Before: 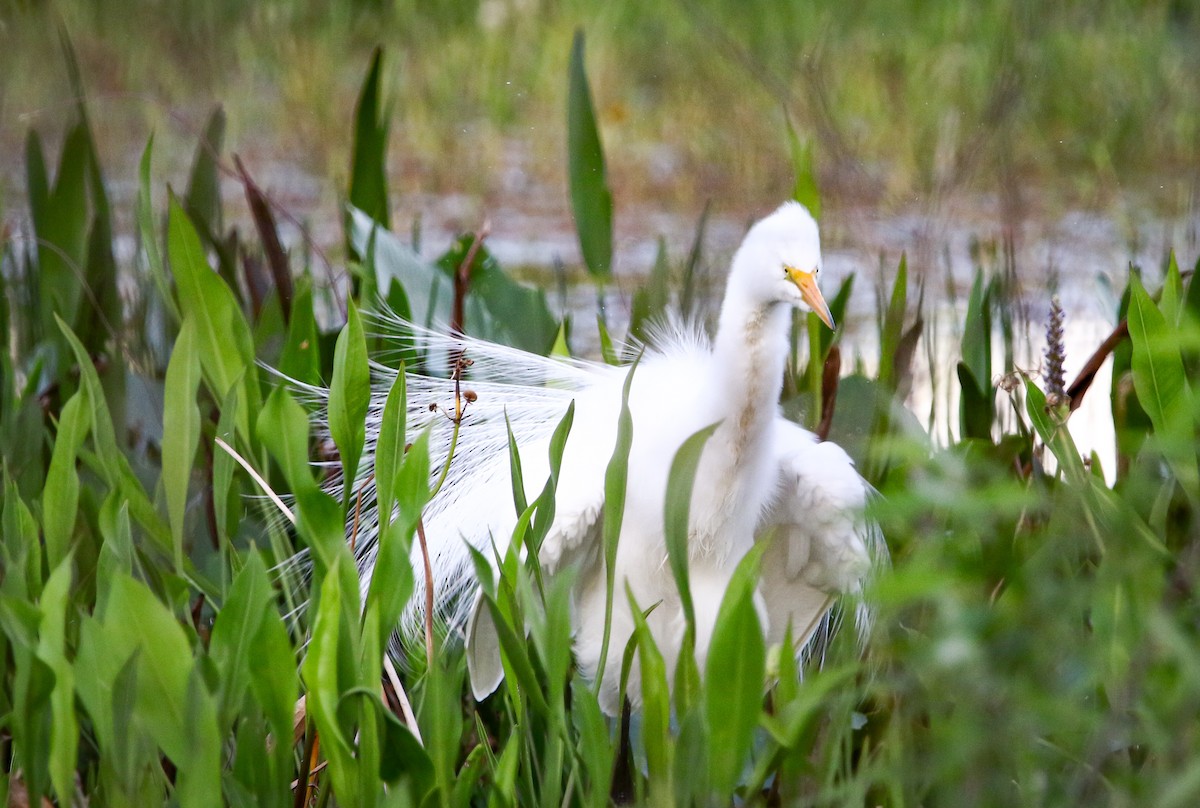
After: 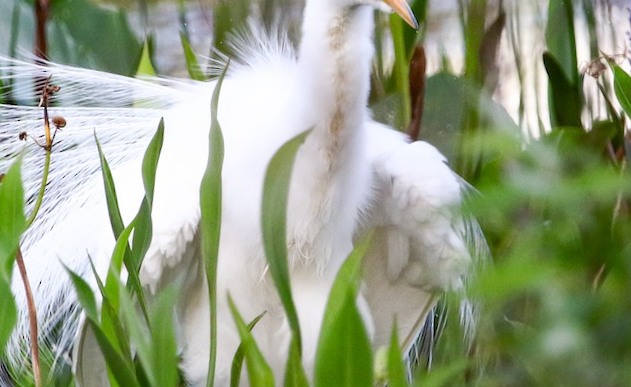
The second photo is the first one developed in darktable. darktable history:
rotate and perspective: rotation -4.25°, automatic cropping off
crop: left 35.03%, top 36.625%, right 14.663%, bottom 20.057%
